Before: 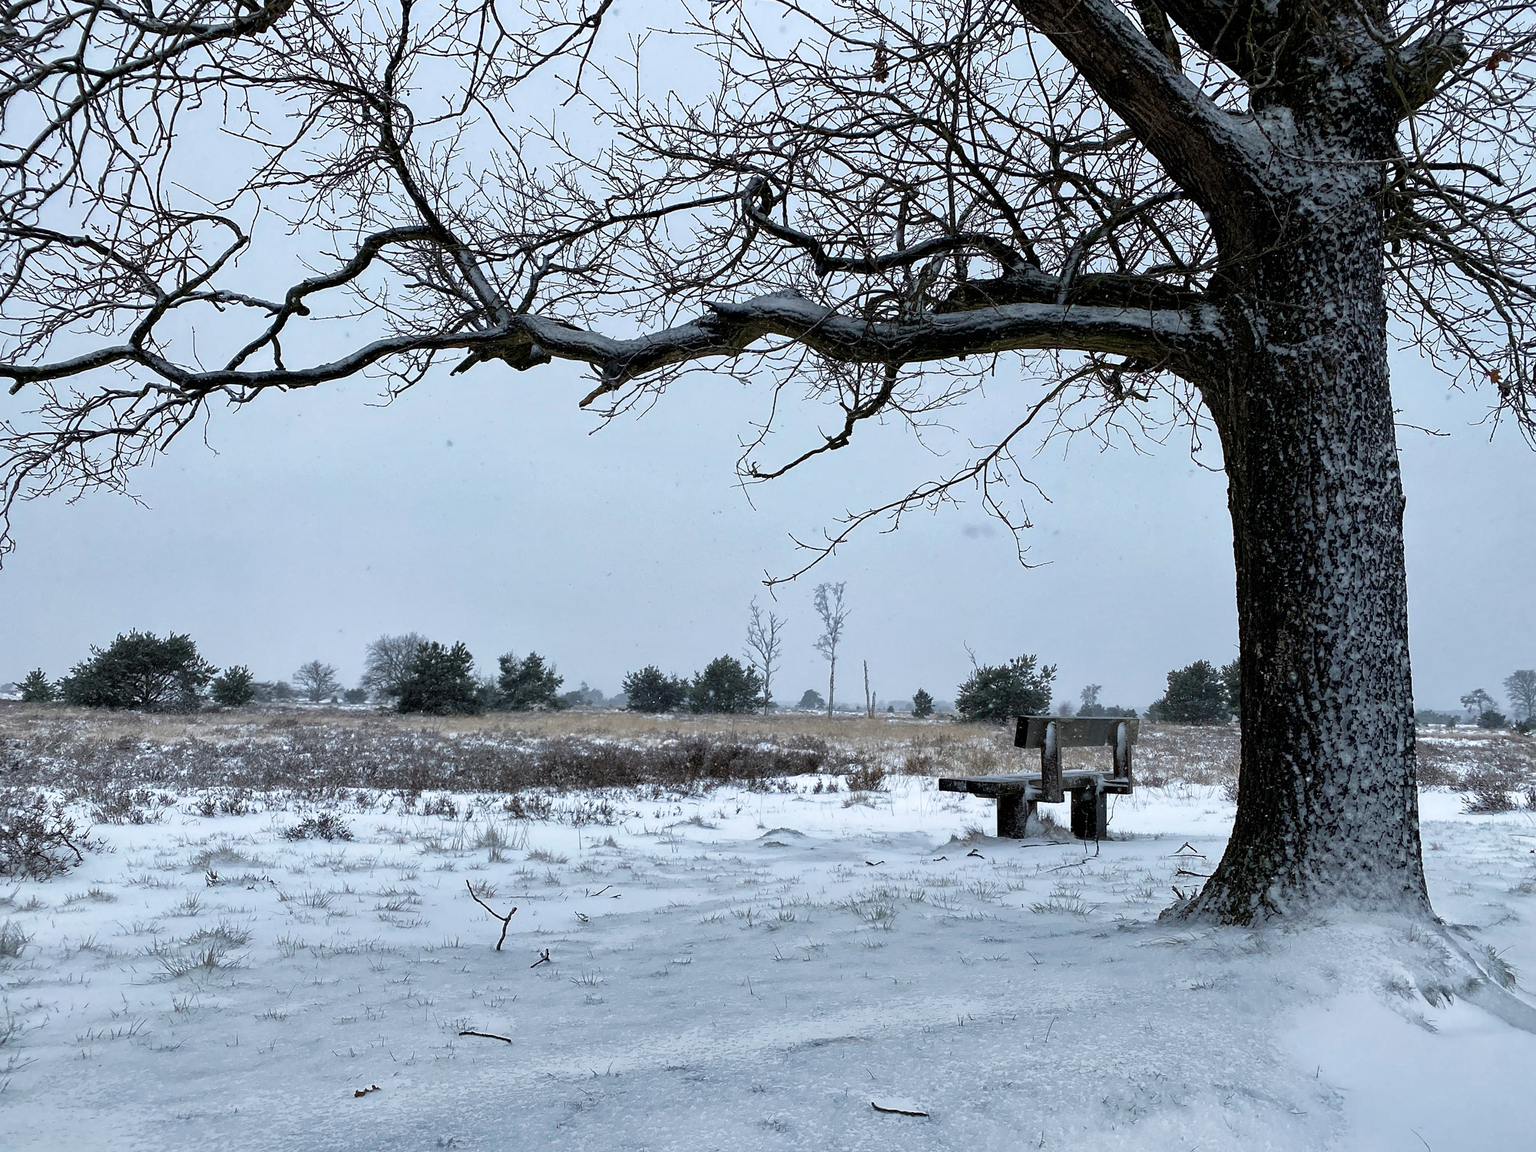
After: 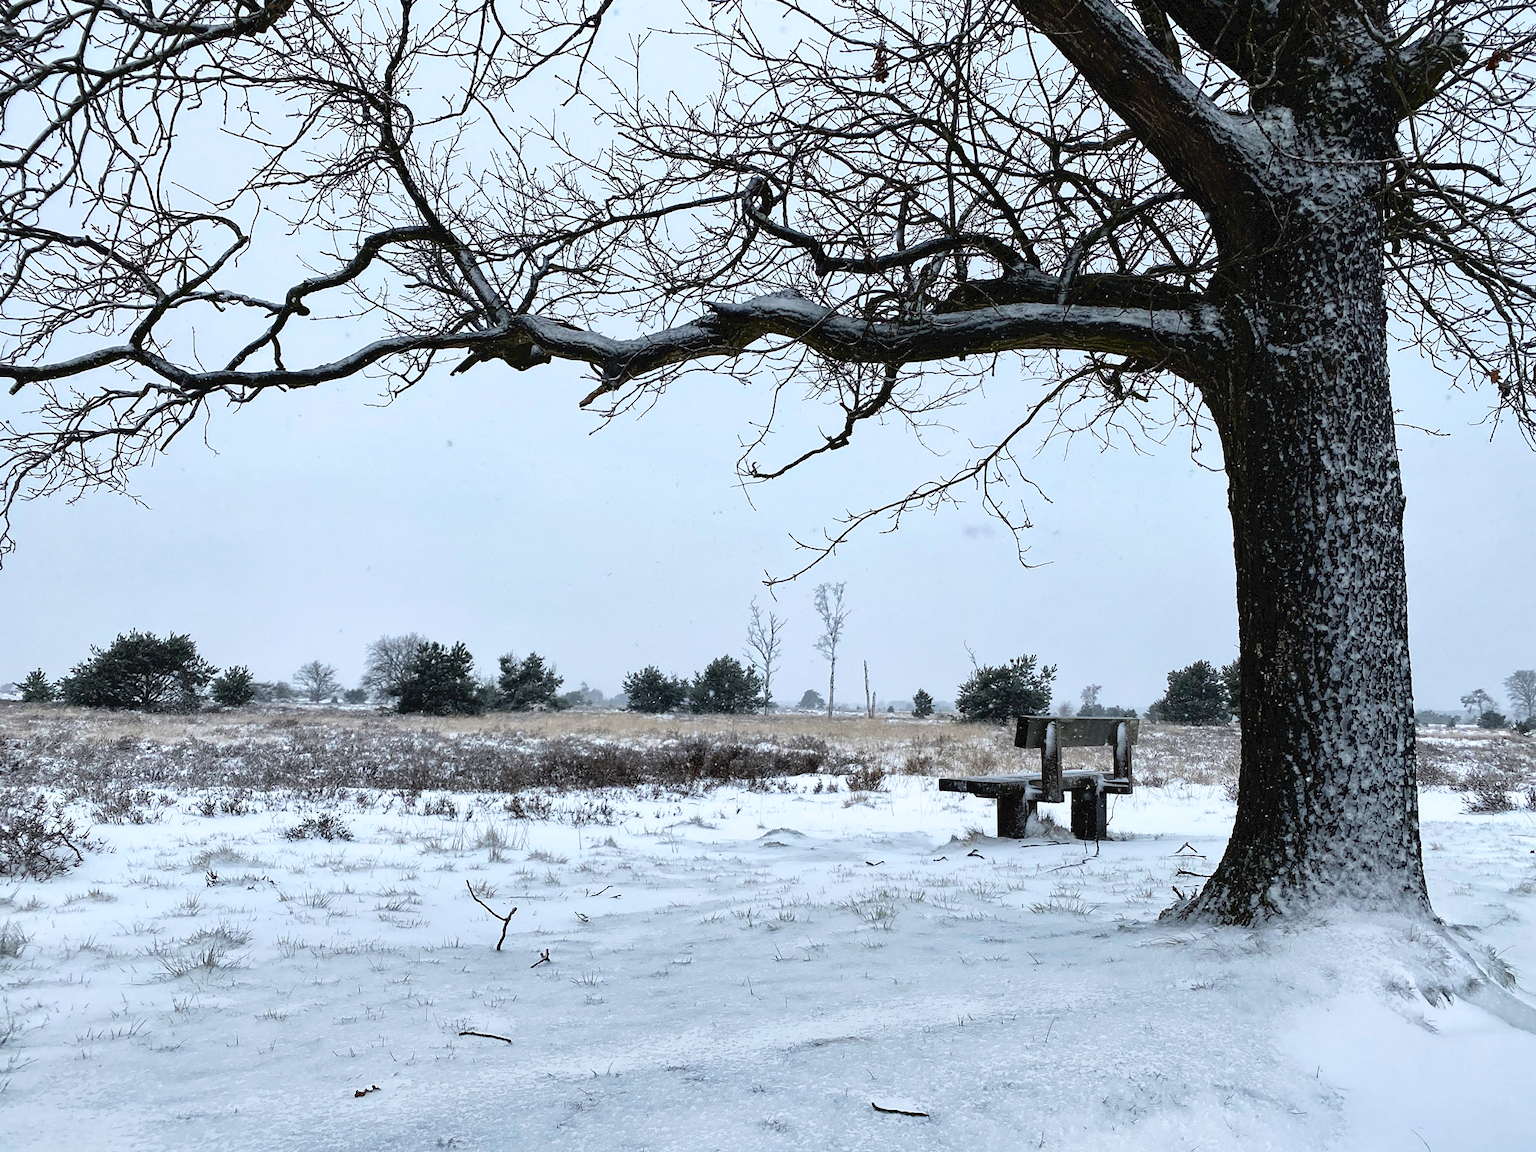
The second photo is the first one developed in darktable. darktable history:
tone curve: curves: ch0 [(0, 0) (0.003, 0.047) (0.011, 0.051) (0.025, 0.051) (0.044, 0.057) (0.069, 0.068) (0.1, 0.076) (0.136, 0.108) (0.177, 0.166) (0.224, 0.229) (0.277, 0.299) (0.335, 0.364) (0.399, 0.46) (0.468, 0.553) (0.543, 0.639) (0.623, 0.724) (0.709, 0.808) (0.801, 0.886) (0.898, 0.954) (1, 1)], color space Lab, independent channels, preserve colors none
